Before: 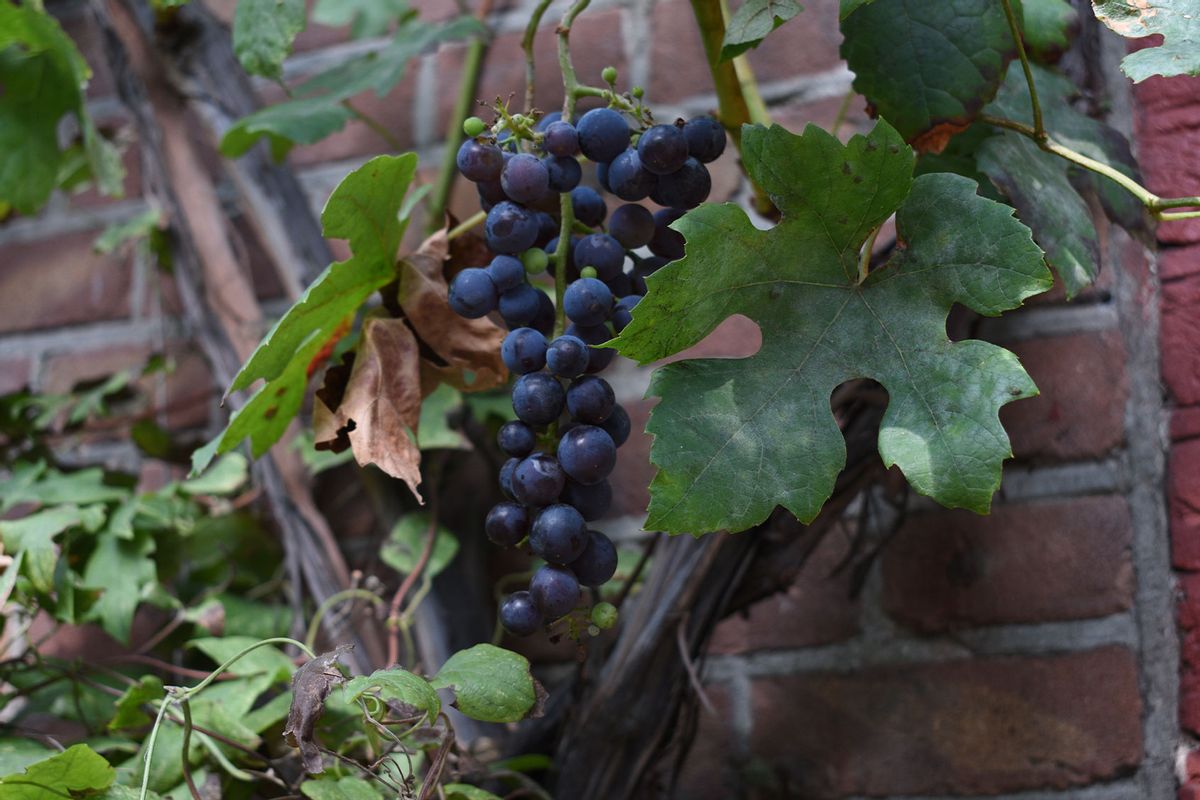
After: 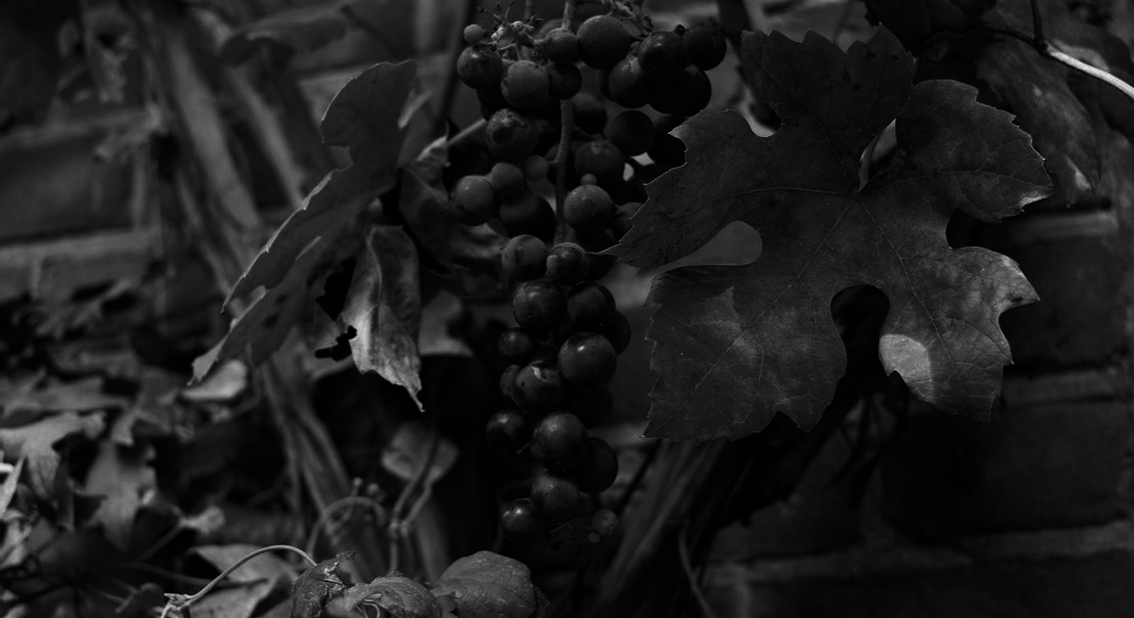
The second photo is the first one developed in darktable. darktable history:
color balance rgb: power › hue 315.87°, perceptual saturation grading › global saturation 28.328%, perceptual saturation grading › mid-tones 12.774%, perceptual saturation grading › shadows 10.88%, perceptual brilliance grading › global brilliance 4.621%
exposure: exposure 0.153 EV, compensate highlight preservation false
color calibration: output gray [0.246, 0.254, 0.501, 0], x 0.341, y 0.355, temperature 5160.51 K
contrast brightness saturation: contrast -0.038, brightness -0.607, saturation -0.99
color zones: curves: ch0 [(0, 0.613) (0.01, 0.613) (0.245, 0.448) (0.498, 0.529) (0.642, 0.665) (0.879, 0.777) (0.99, 0.613)]; ch1 [(0, 0) (0.143, 0) (0.286, 0) (0.429, 0) (0.571, 0) (0.714, 0) (0.857, 0)]
crop and rotate: angle 0.047°, top 11.781%, right 5.487%, bottom 10.943%
